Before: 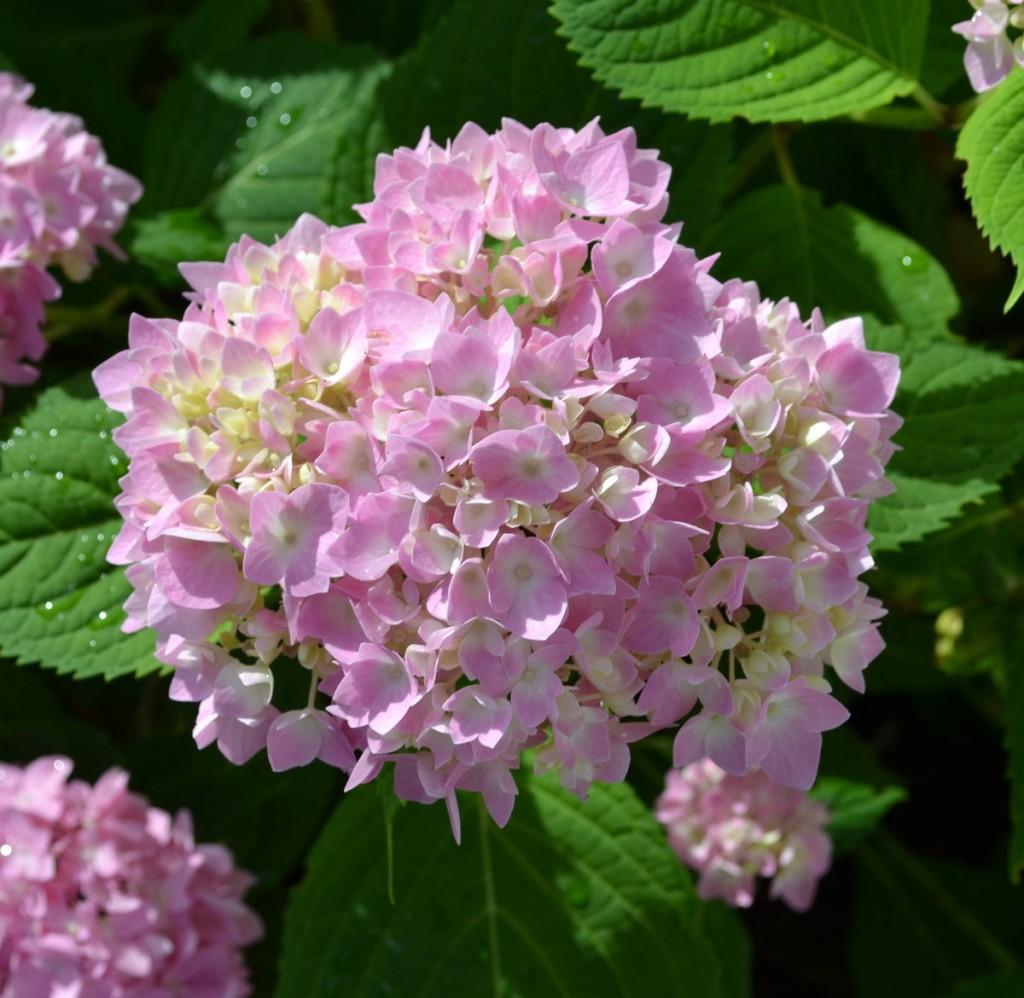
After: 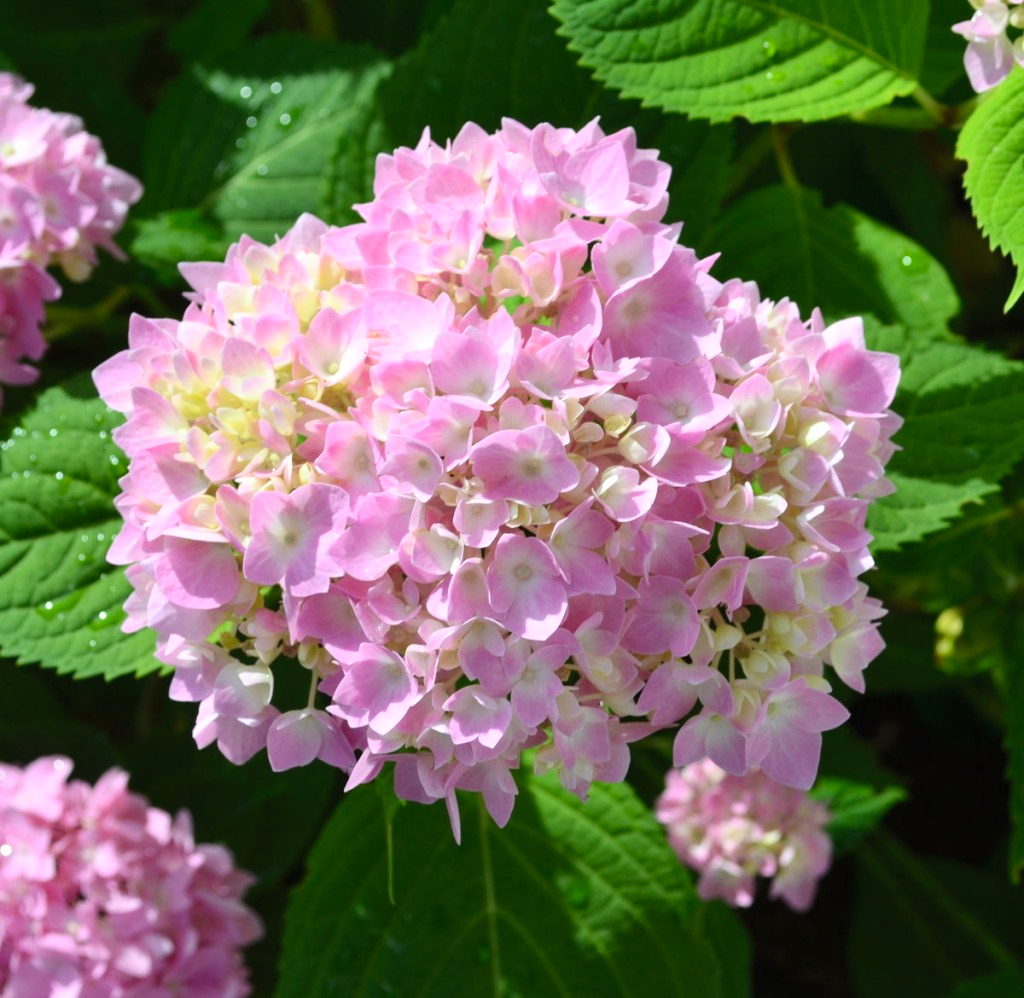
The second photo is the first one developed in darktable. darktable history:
contrast brightness saturation: contrast 0.196, brightness 0.168, saturation 0.219
